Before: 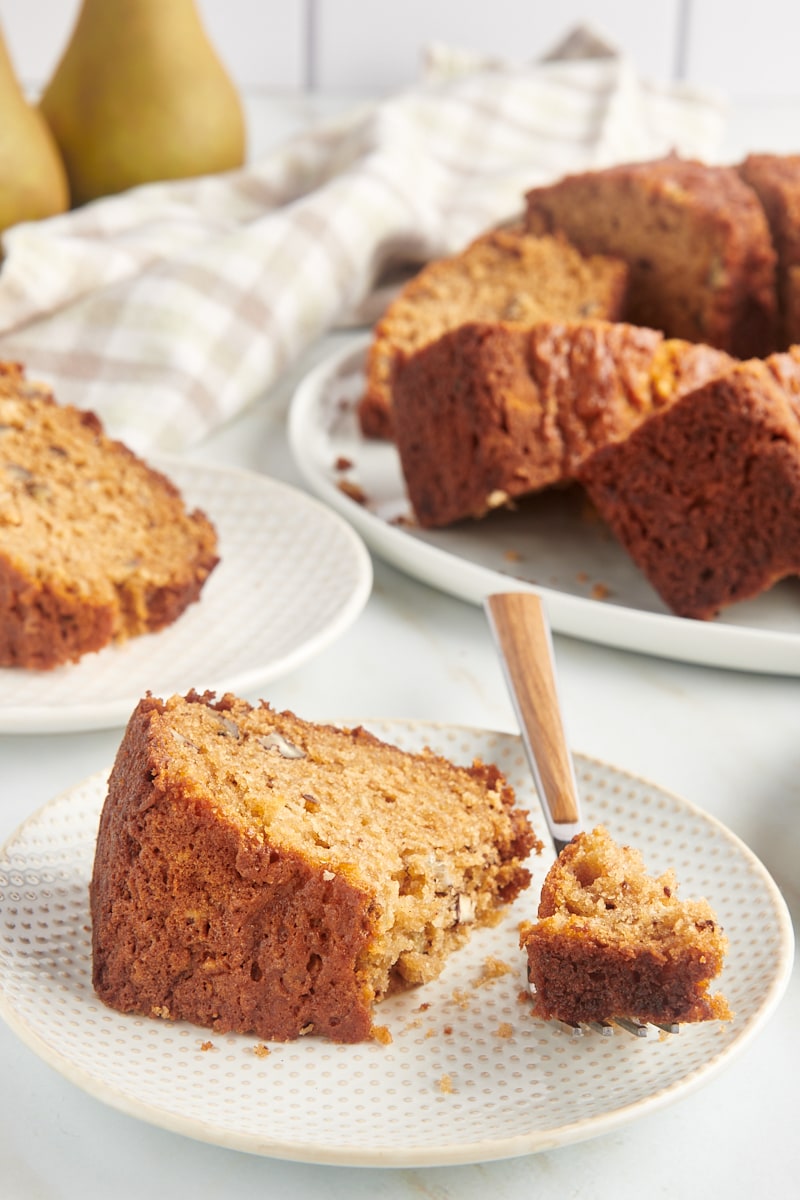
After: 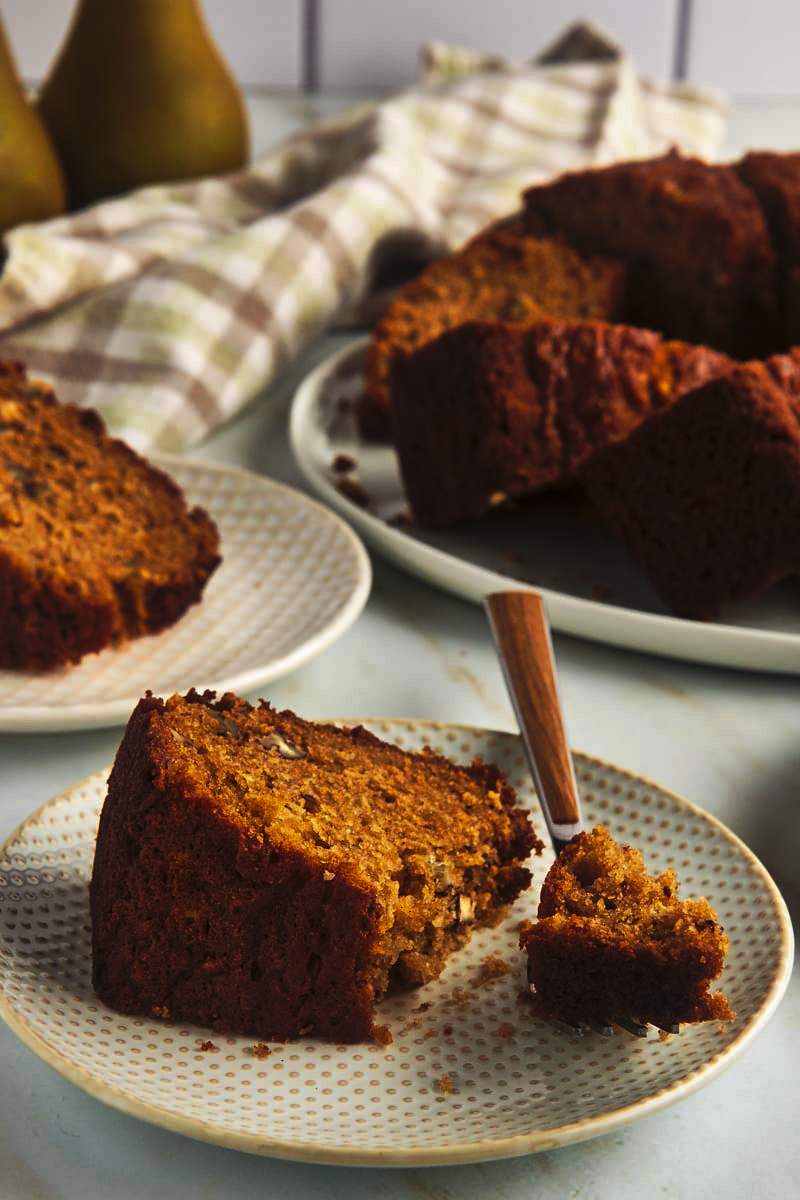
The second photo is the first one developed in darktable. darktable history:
tone curve: curves: ch0 [(0, 0) (0.765, 0.349) (1, 1)], preserve colors none
tone equalizer: on, module defaults
